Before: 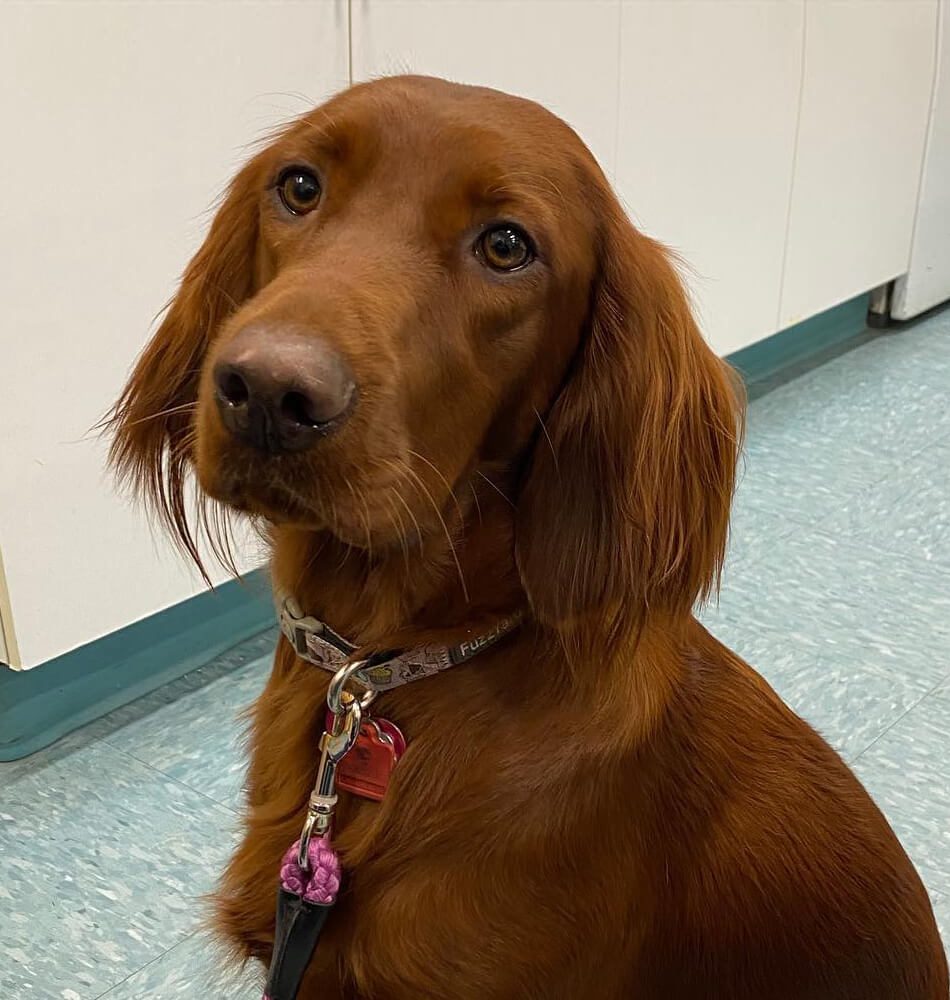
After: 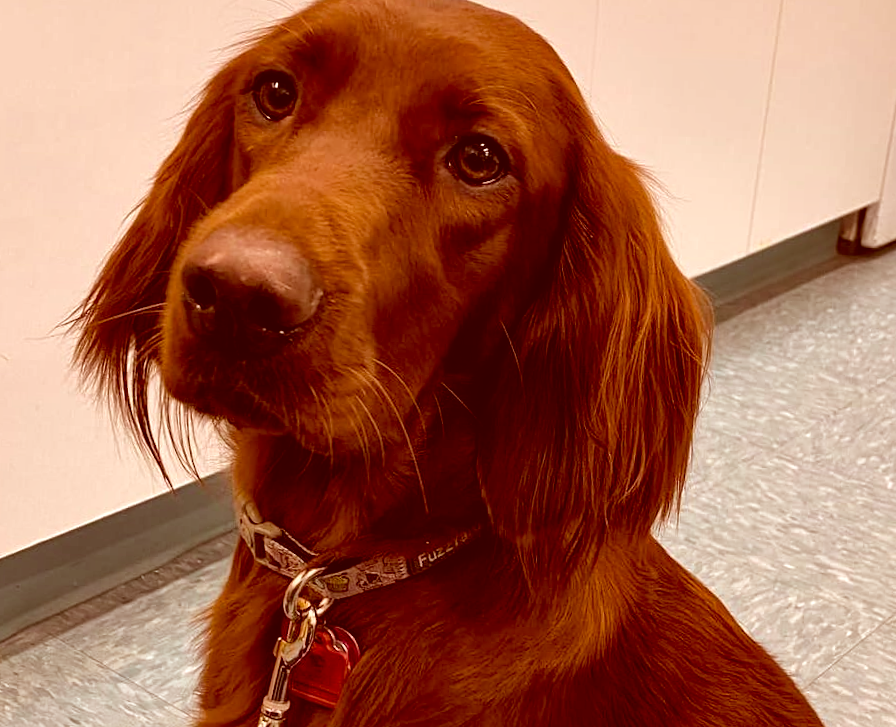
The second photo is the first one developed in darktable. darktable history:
color correction: highlights a* 9.03, highlights b* 8.71, shadows a* 40, shadows b* 40, saturation 0.8
contrast brightness saturation: saturation -0.05
color balance rgb: perceptual saturation grading › global saturation 20%, global vibrance 20%
crop: left 5.596%, top 10.314%, right 3.534%, bottom 19.395%
local contrast: mode bilateral grid, contrast 25, coarseness 60, detail 151%, midtone range 0.2
rotate and perspective: rotation 2.17°, automatic cropping off
